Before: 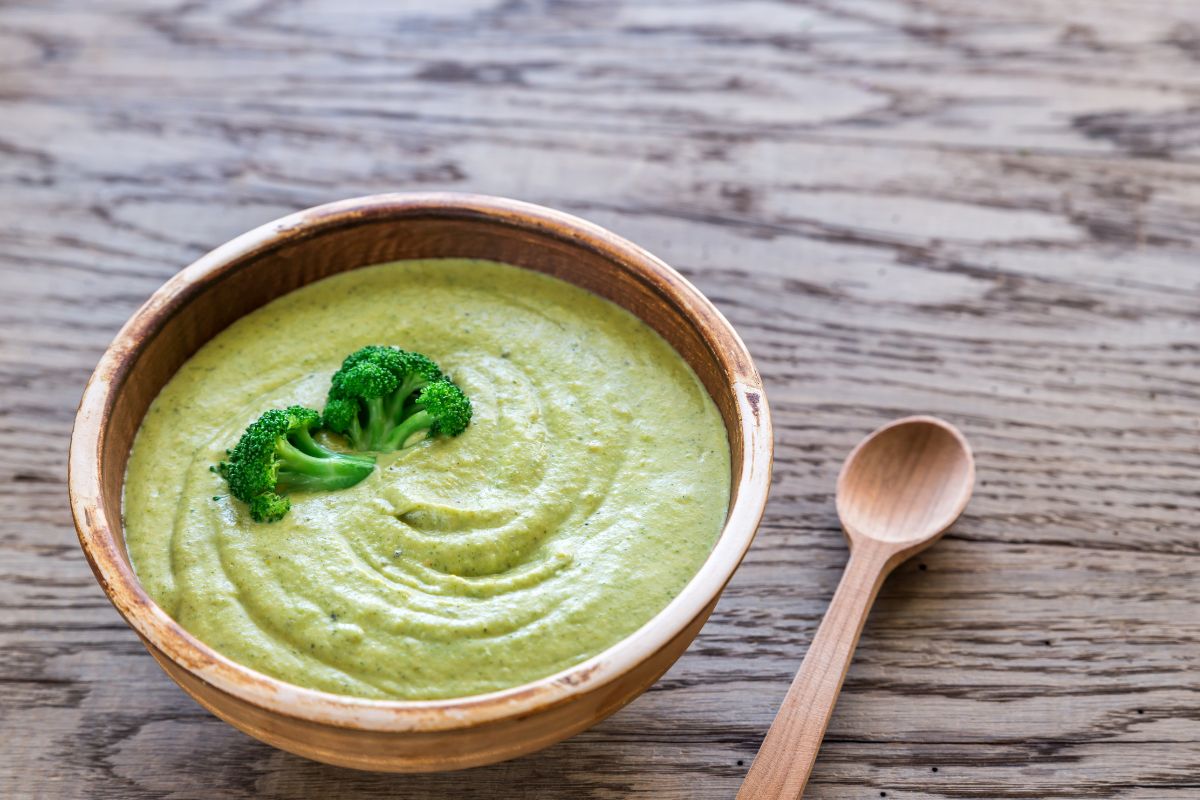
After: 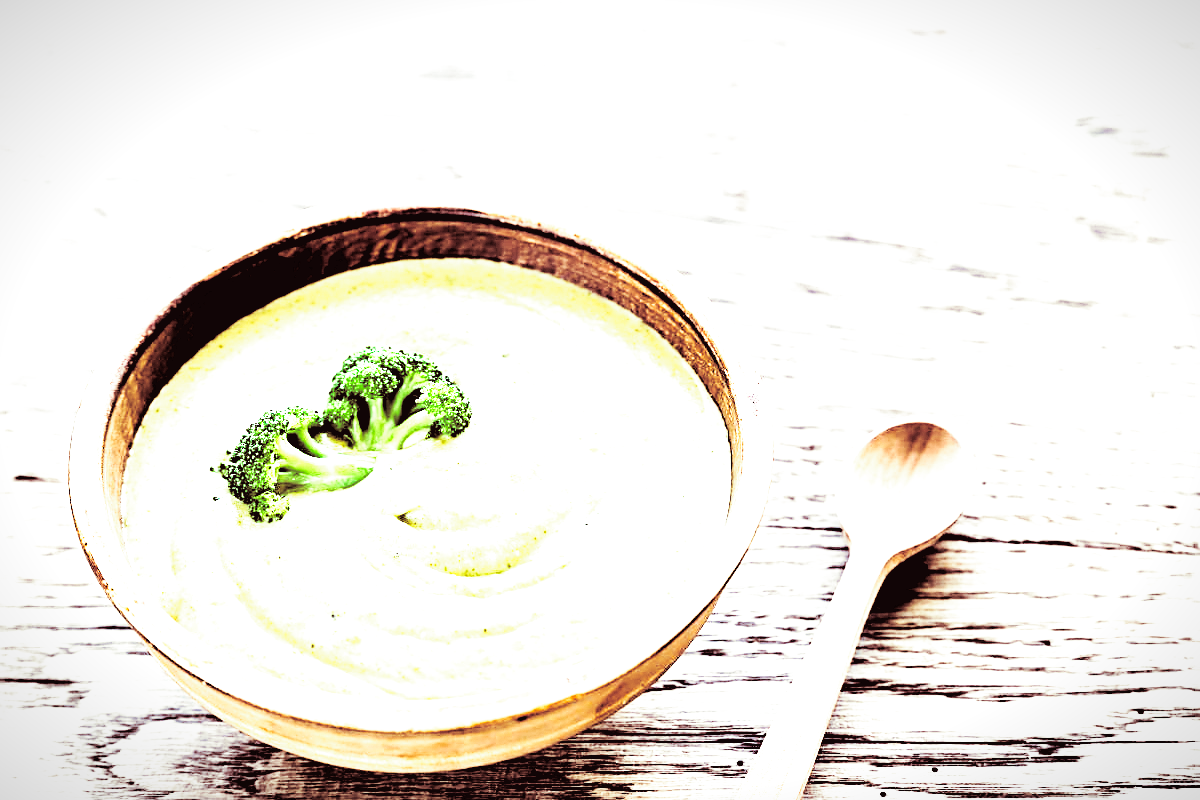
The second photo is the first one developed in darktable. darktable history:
white balance: red 0.982, blue 1.018
tone equalizer: -8 EV -1.08 EV, -7 EV -1.01 EV, -6 EV -0.867 EV, -5 EV -0.578 EV, -3 EV 0.578 EV, -2 EV 0.867 EV, -1 EV 1.01 EV, +0 EV 1.08 EV, edges refinement/feathering 500, mask exposure compensation -1.57 EV, preserve details no
vignetting: fall-off start 100%, fall-off radius 64.94%, automatic ratio true, unbound false
split-toning: compress 20%
sharpen: on, module defaults
rgb levels: levels [[0.034, 0.472, 0.904], [0, 0.5, 1], [0, 0.5, 1]]
base curve: curves: ch0 [(0, 0.003) (0.001, 0.002) (0.006, 0.004) (0.02, 0.022) (0.048, 0.086) (0.094, 0.234) (0.162, 0.431) (0.258, 0.629) (0.385, 0.8) (0.548, 0.918) (0.751, 0.988) (1, 1)], preserve colors none
exposure: black level correction 0, exposure 1.1 EV, compensate exposure bias true, compensate highlight preservation false
